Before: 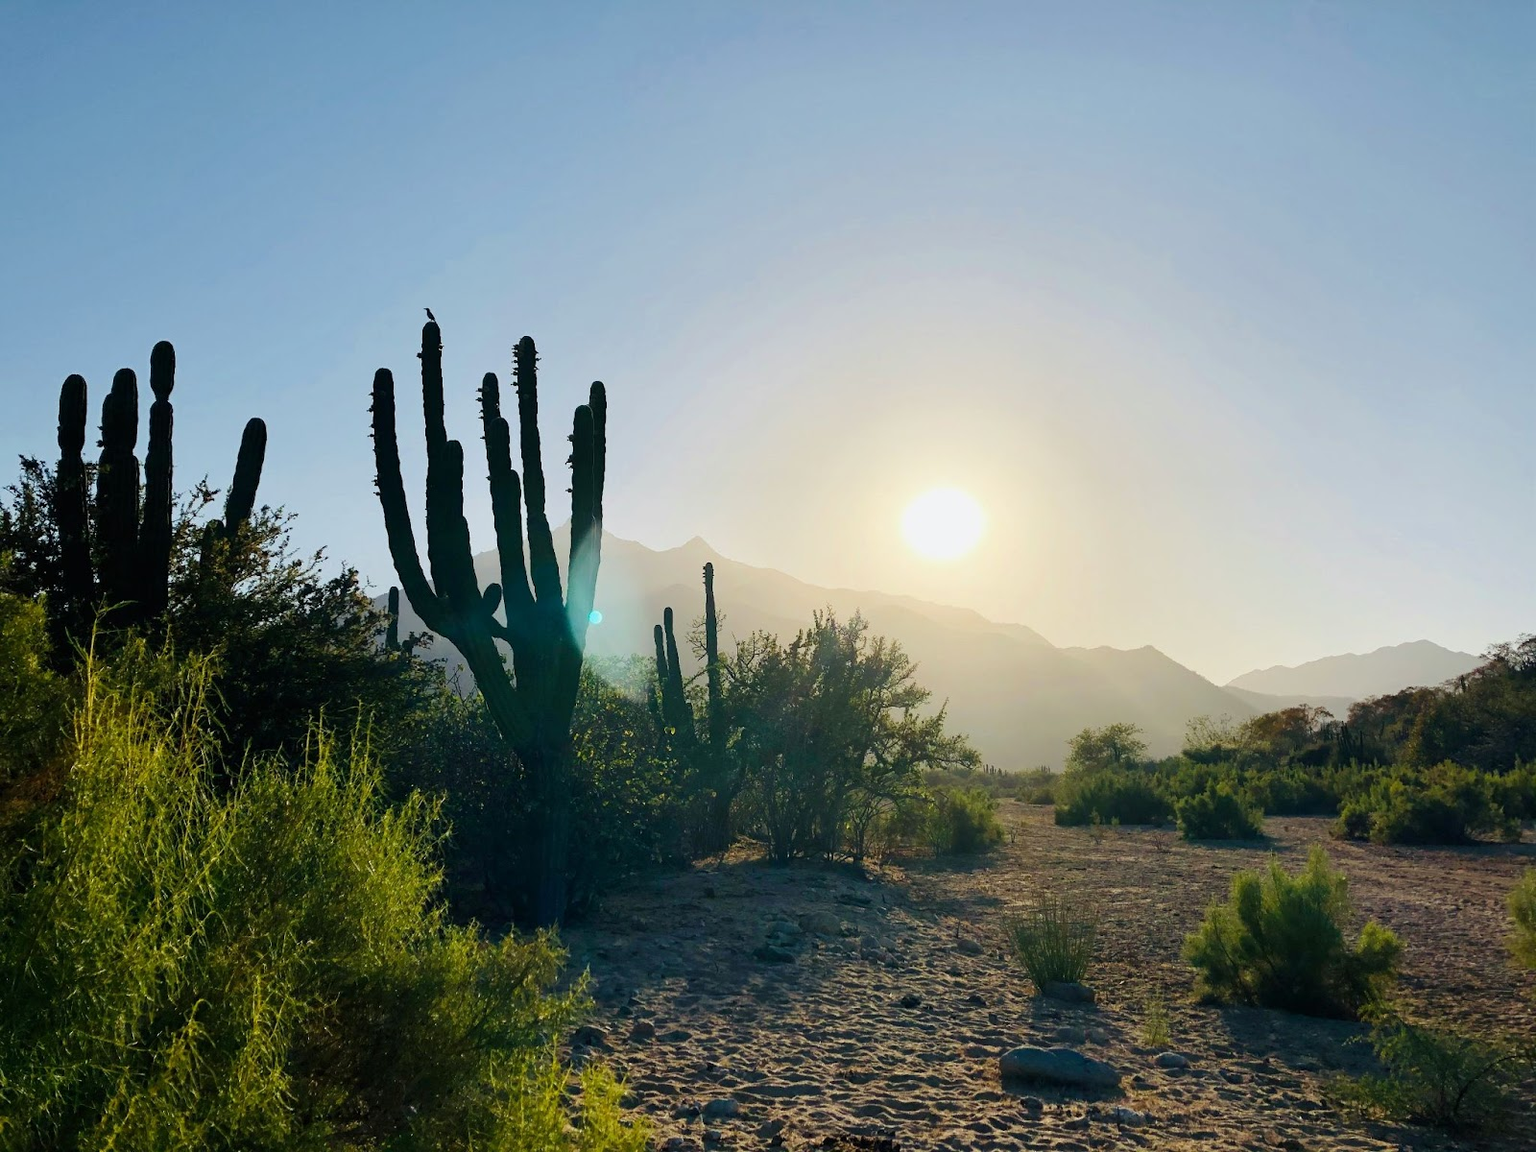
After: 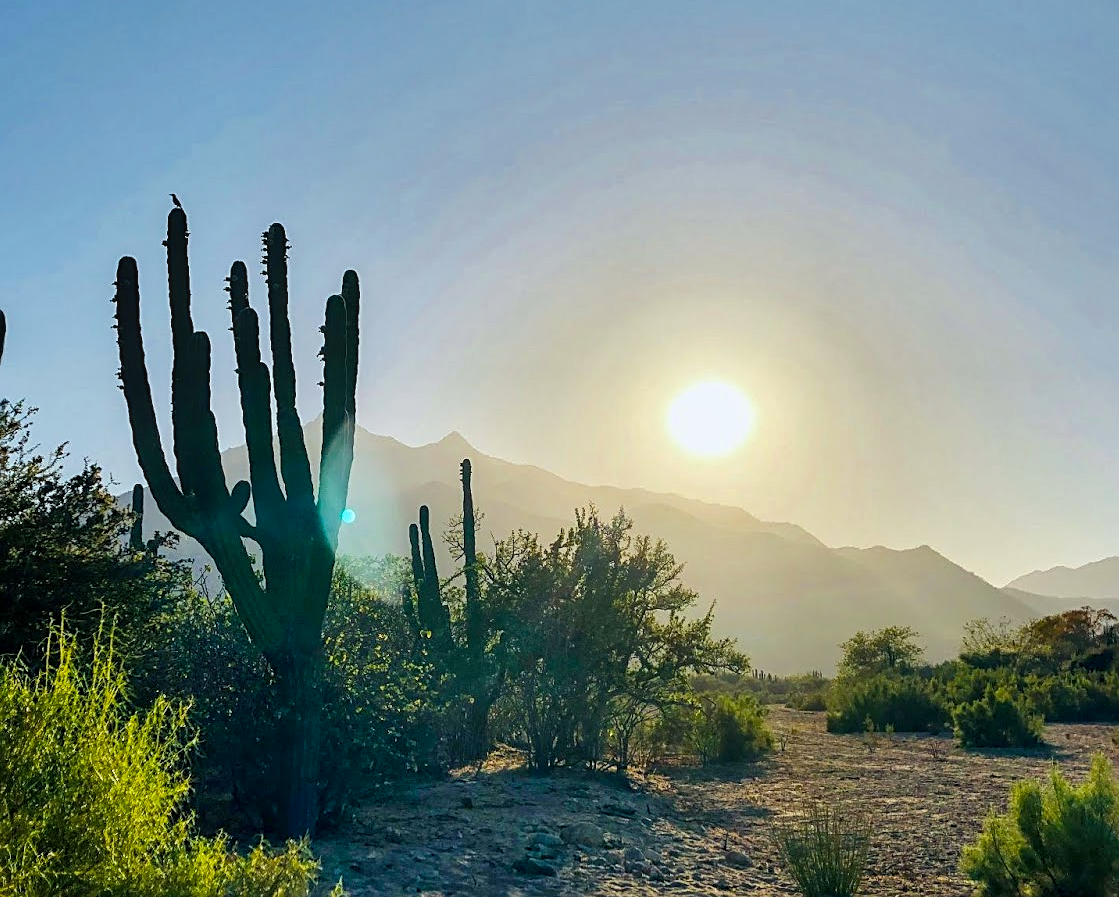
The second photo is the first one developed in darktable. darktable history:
local contrast: detail 130%
shadows and highlights: soften with gaussian
sharpen: on, module defaults
color balance rgb: perceptual saturation grading › global saturation 20%, global vibrance 20%
crop and rotate: left 17.046%, top 10.659%, right 12.989%, bottom 14.553%
contrast brightness saturation: saturation -0.05
white balance: red 0.986, blue 1.01
